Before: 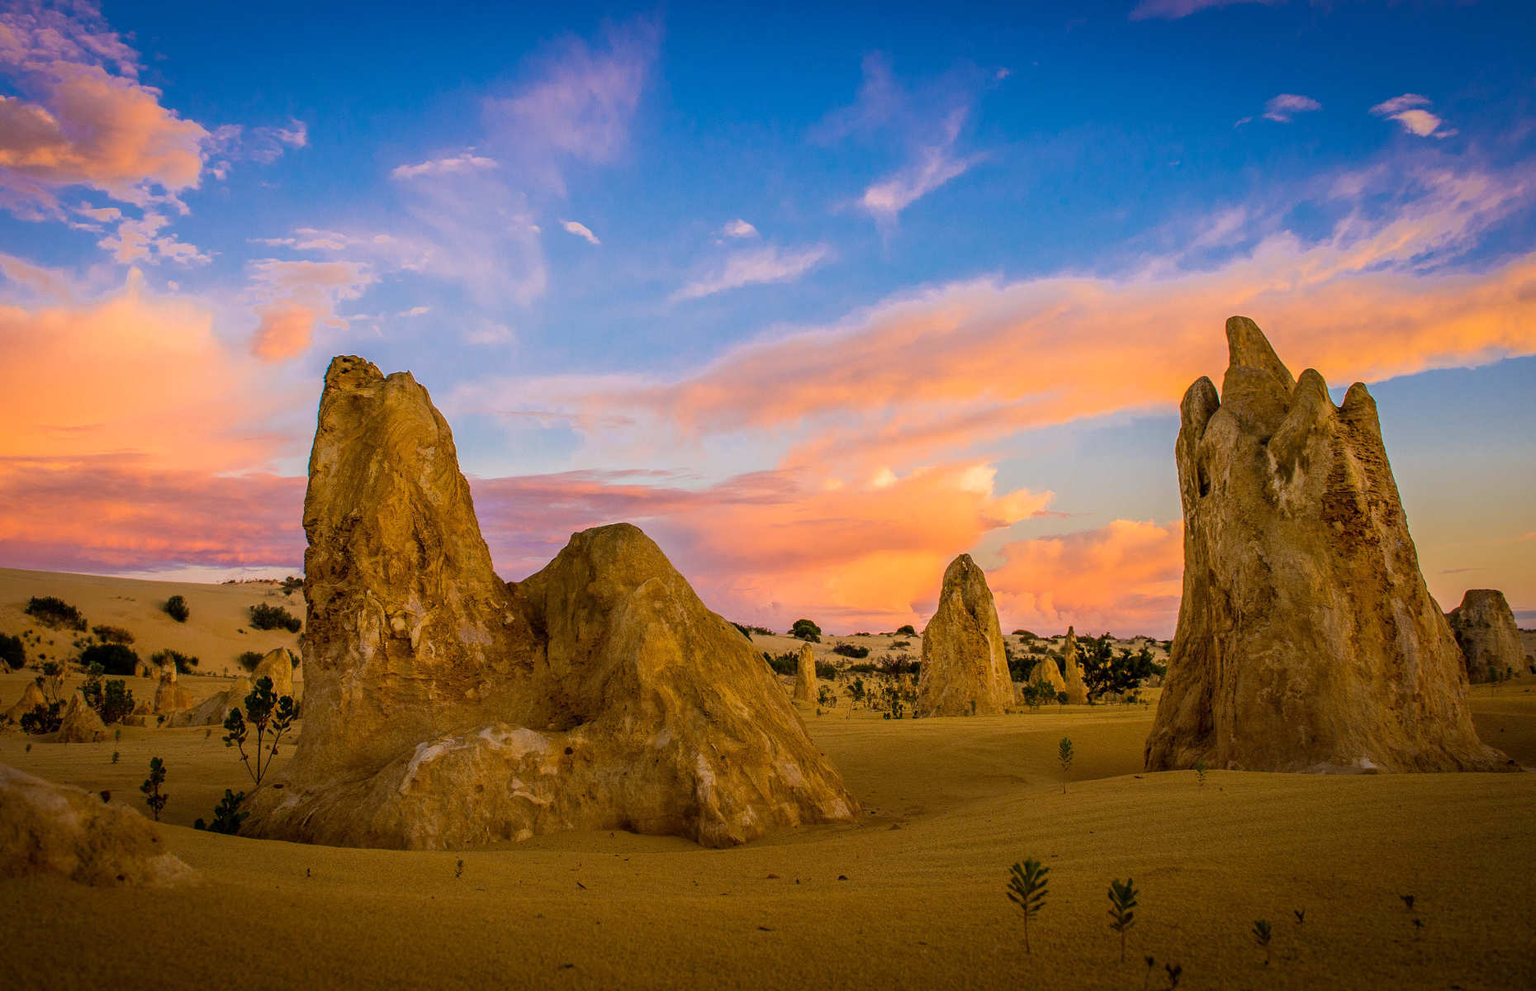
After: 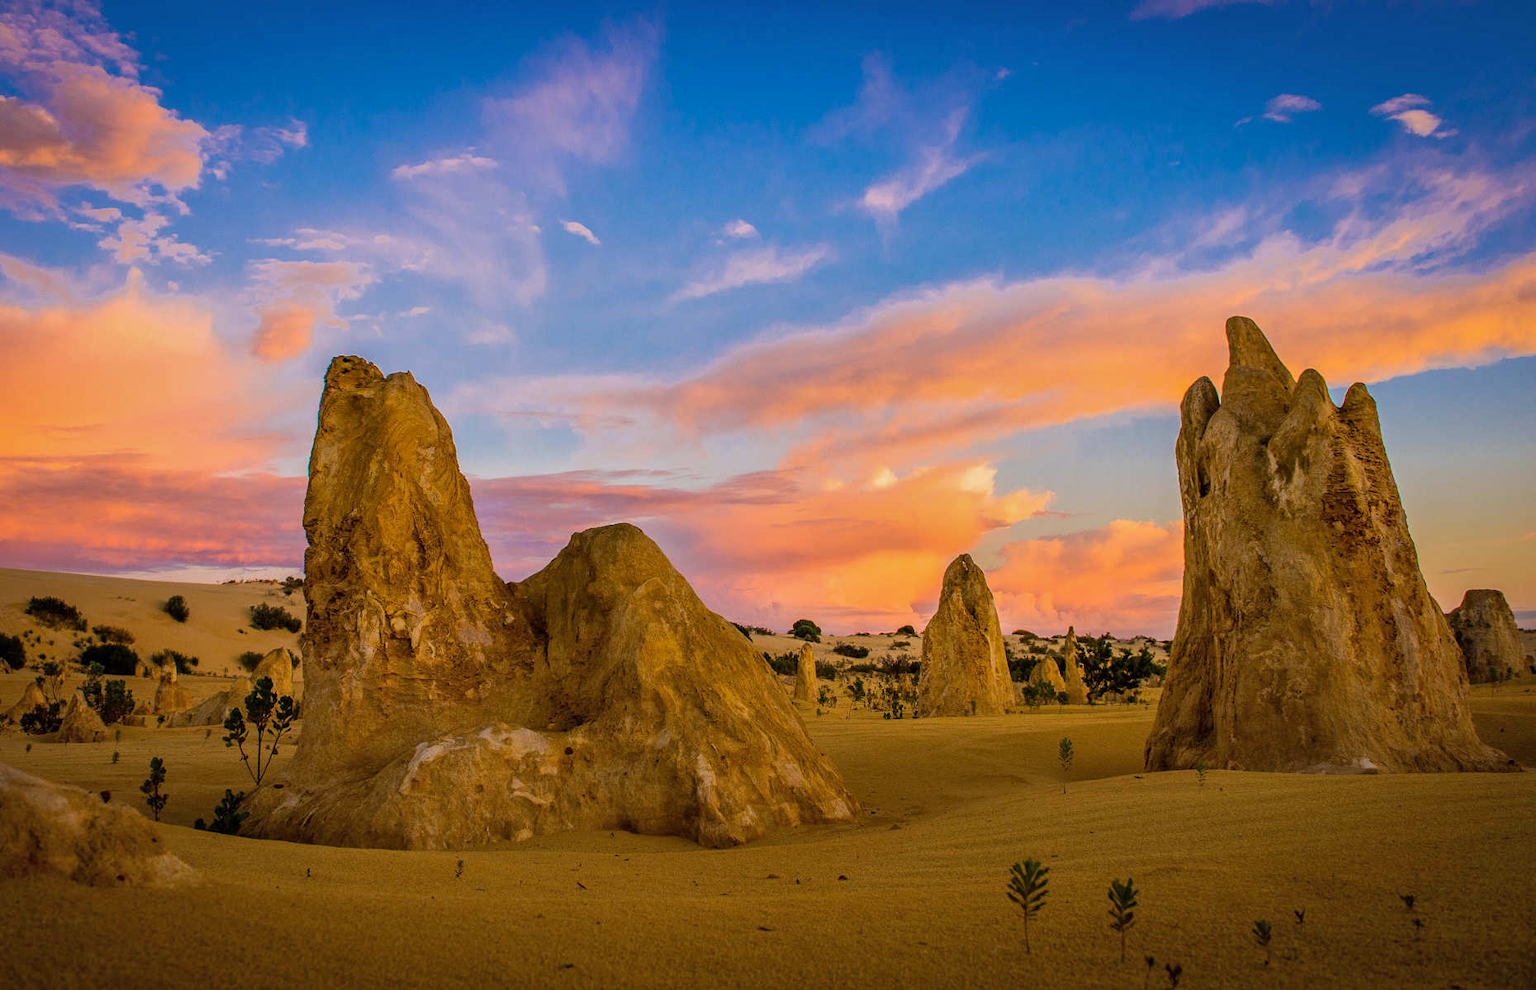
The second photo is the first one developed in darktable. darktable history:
shadows and highlights: shadows 43.49, white point adjustment -1.31, soften with gaussian
